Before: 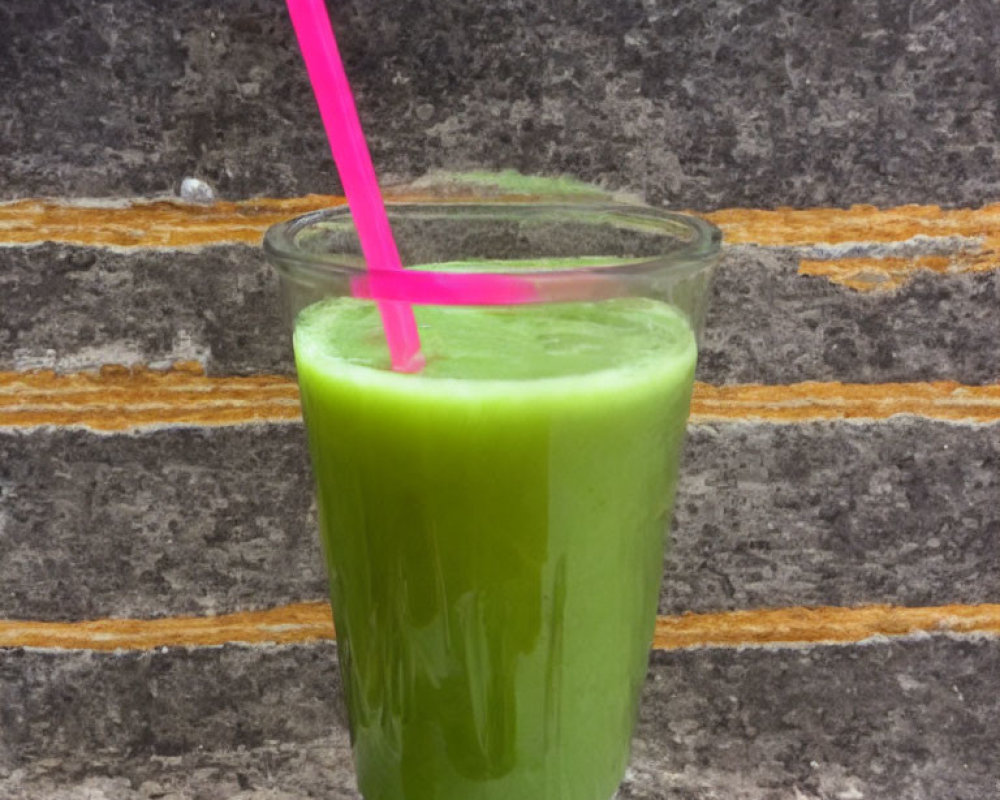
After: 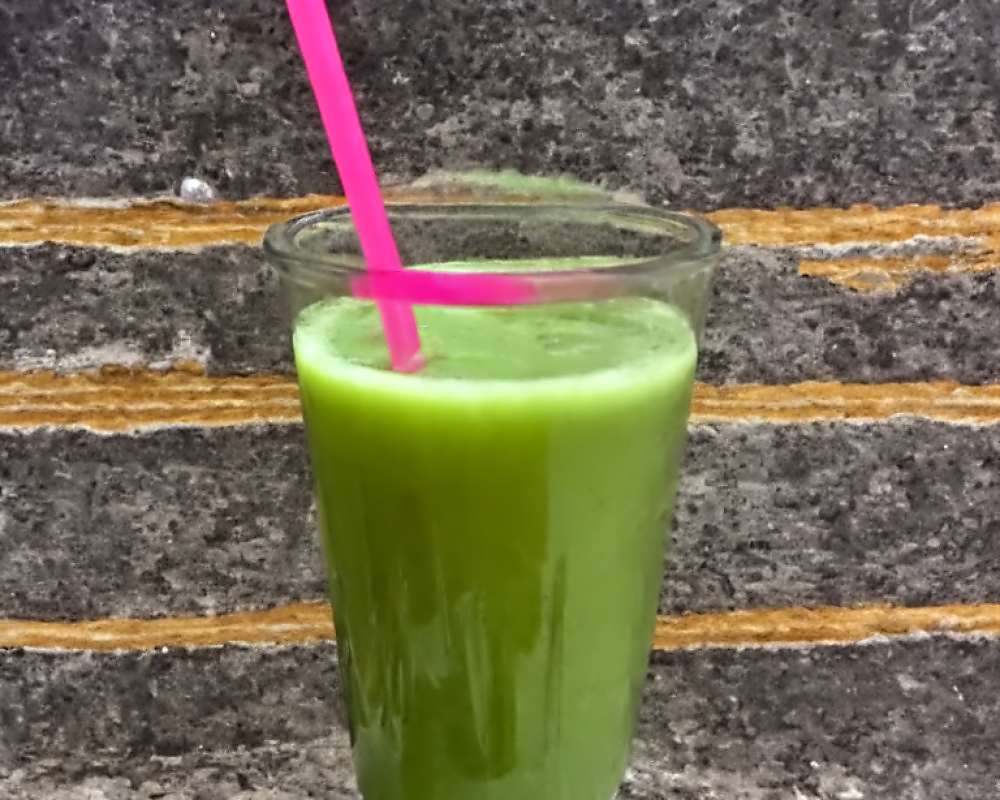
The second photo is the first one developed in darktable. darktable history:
shadows and highlights: shadows 53, soften with gaussian
contrast equalizer: octaves 7, y [[0.5, 0.542, 0.583, 0.625, 0.667, 0.708], [0.5 ×6], [0.5 ×6], [0, 0.033, 0.067, 0.1, 0.133, 0.167], [0, 0.05, 0.1, 0.15, 0.2, 0.25]]
